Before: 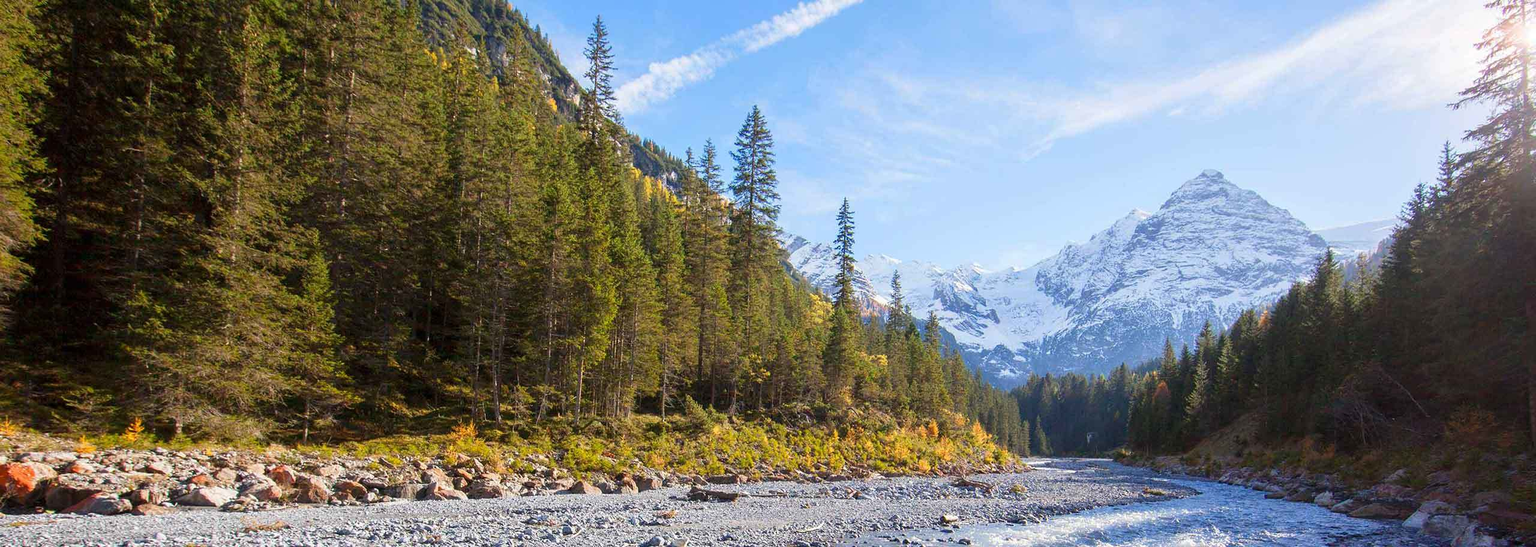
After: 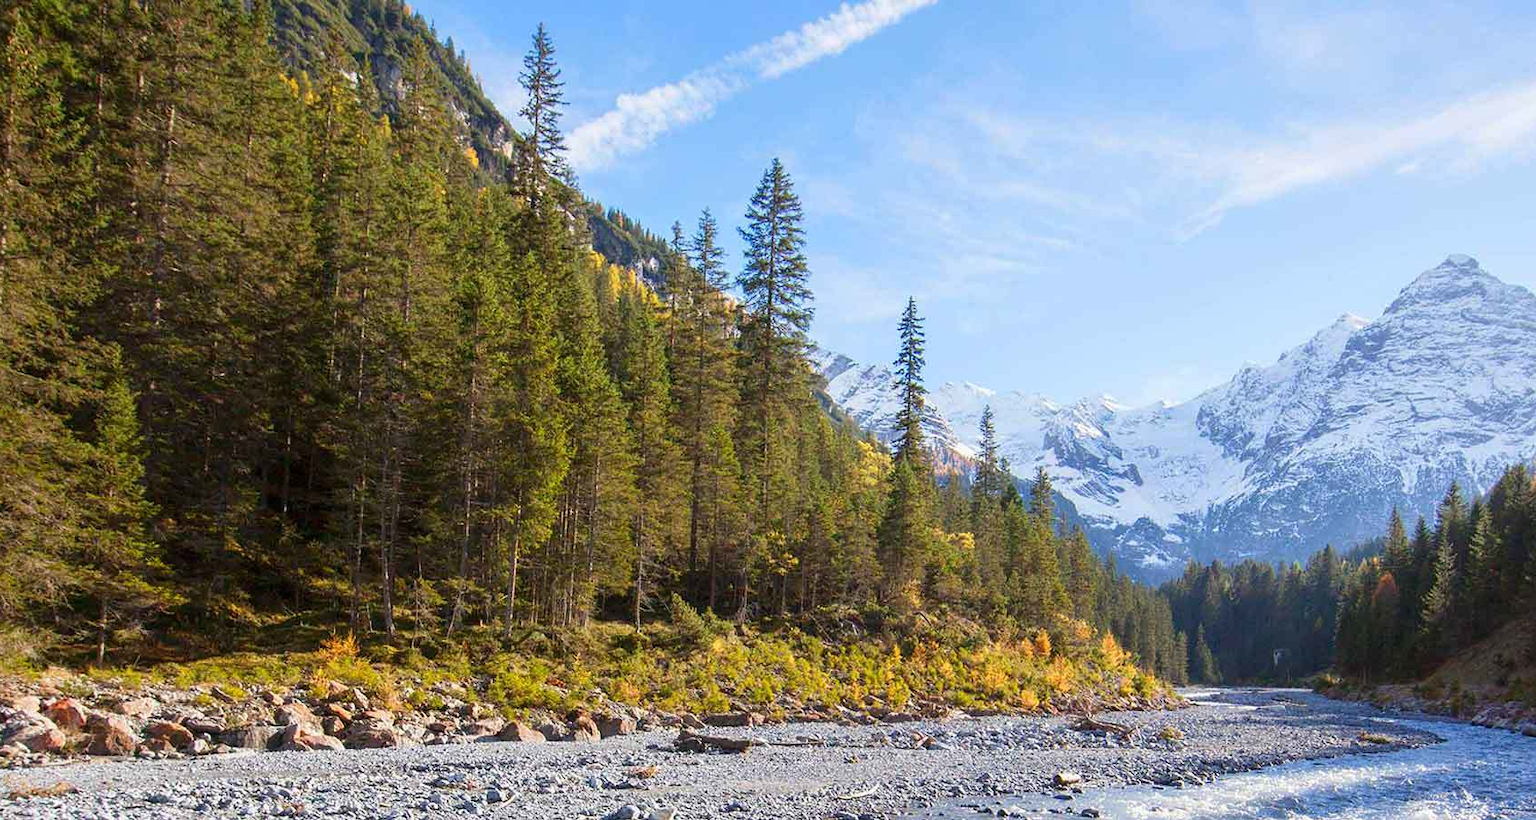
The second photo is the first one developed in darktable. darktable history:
contrast brightness saturation: contrast 0.05
crop and rotate: left 15.546%, right 17.787%
